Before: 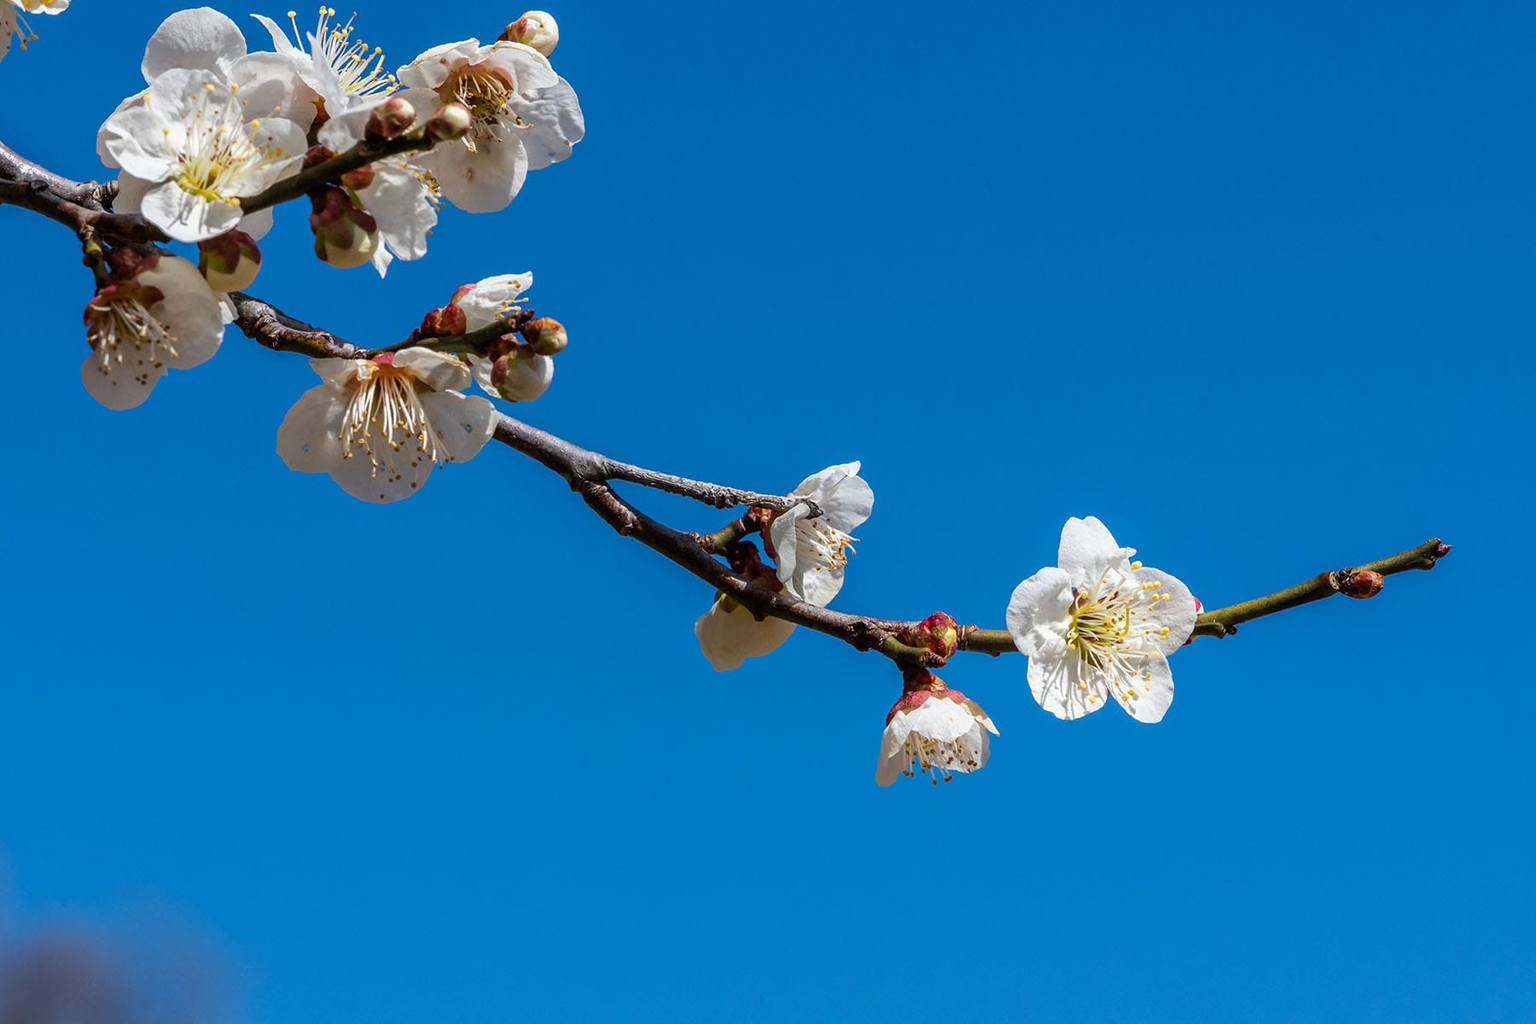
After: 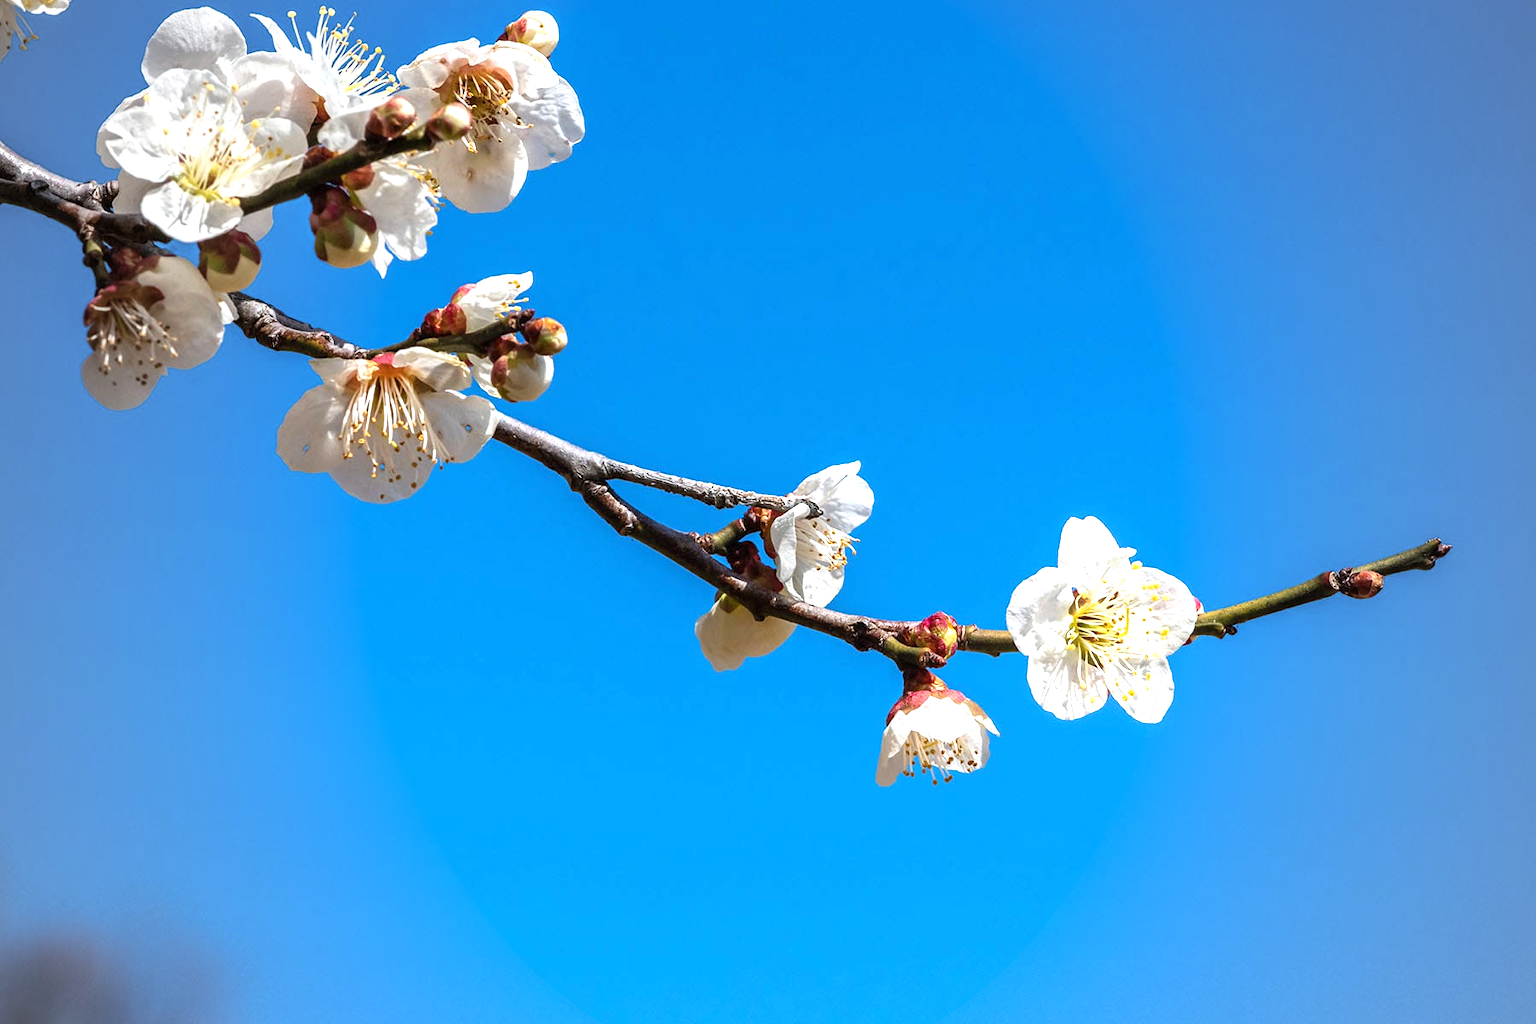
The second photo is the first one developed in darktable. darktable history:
exposure: black level correction 0, exposure 1.001 EV, compensate exposure bias true, compensate highlight preservation false
vignetting: fall-off start 72.72%, fall-off radius 108.85%, width/height ratio 0.735, unbound false
